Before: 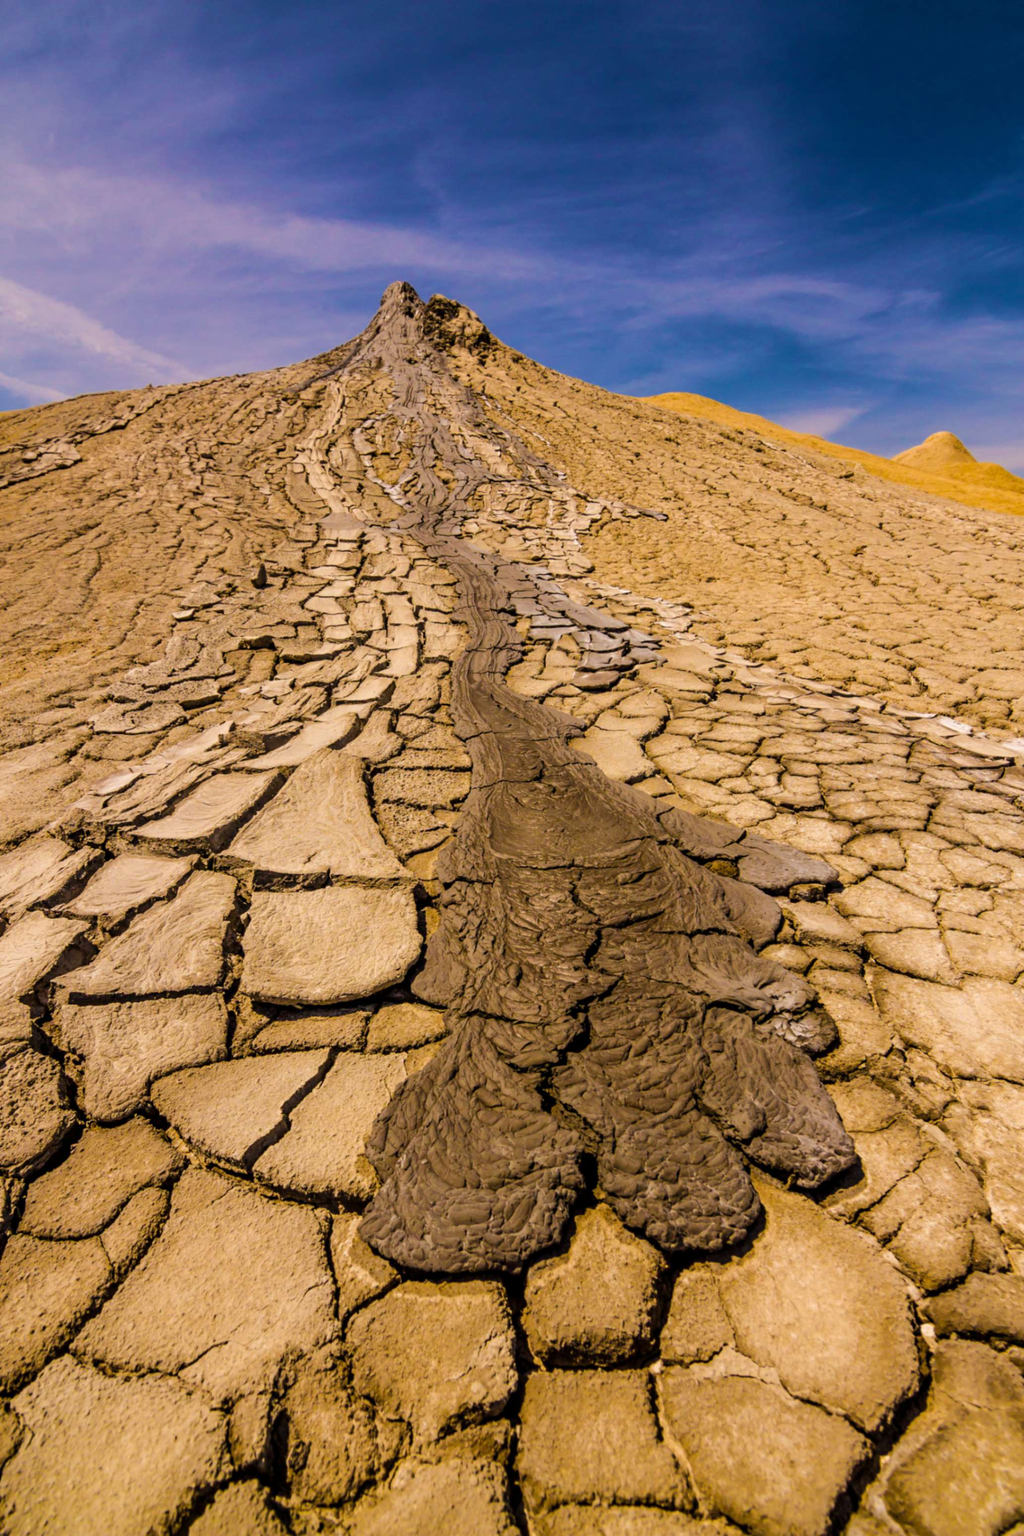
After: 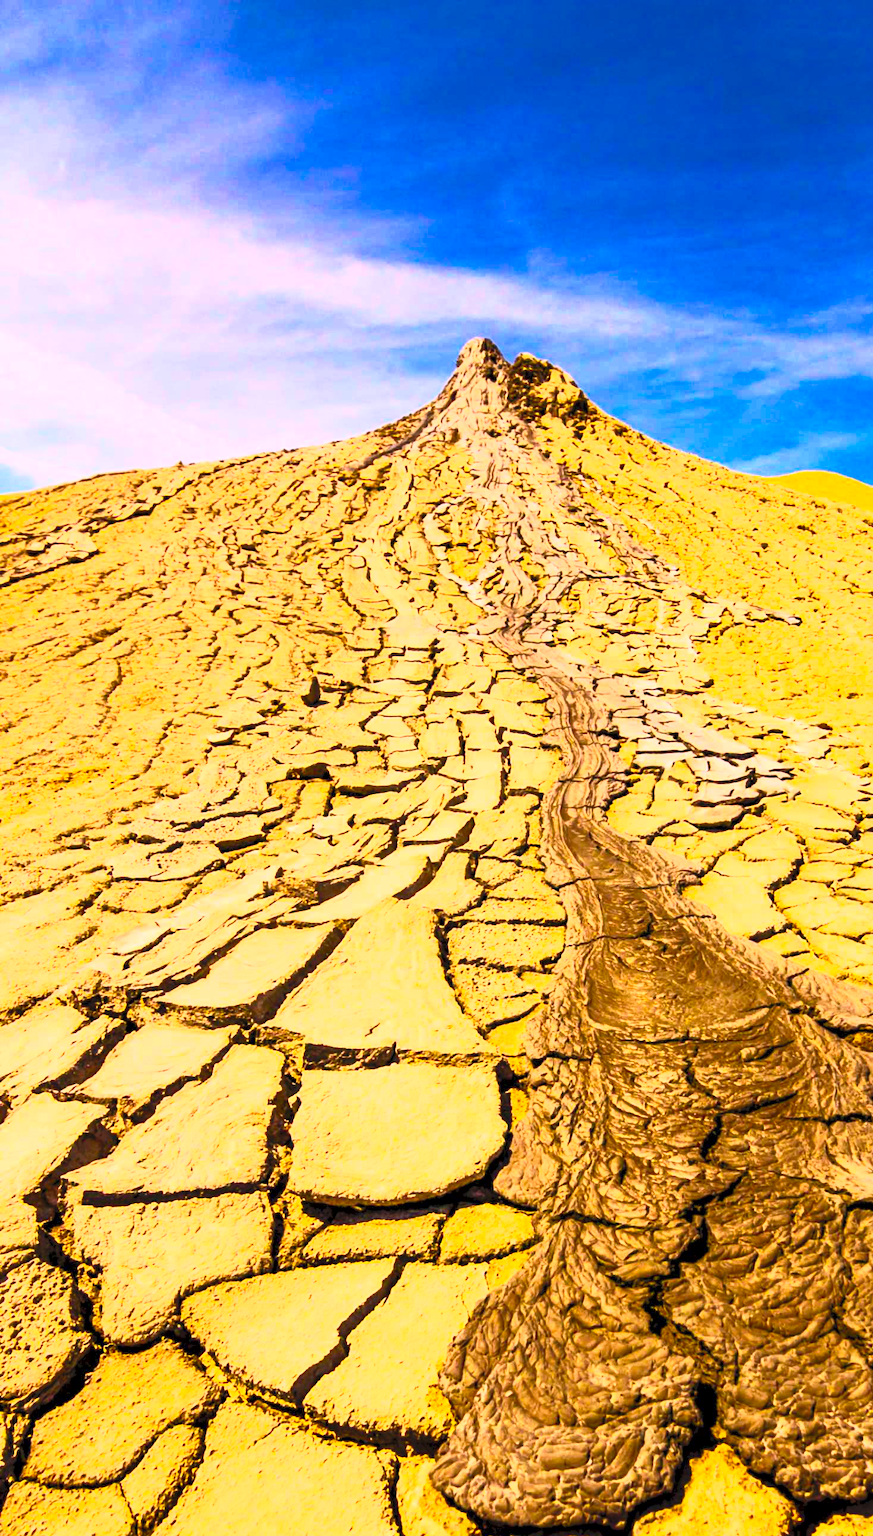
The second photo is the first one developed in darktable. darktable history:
contrast brightness saturation: contrast 1, brightness 1, saturation 1
exposure: black level correction 0.001, compensate highlight preservation false
crop: right 28.885%, bottom 16.626%
